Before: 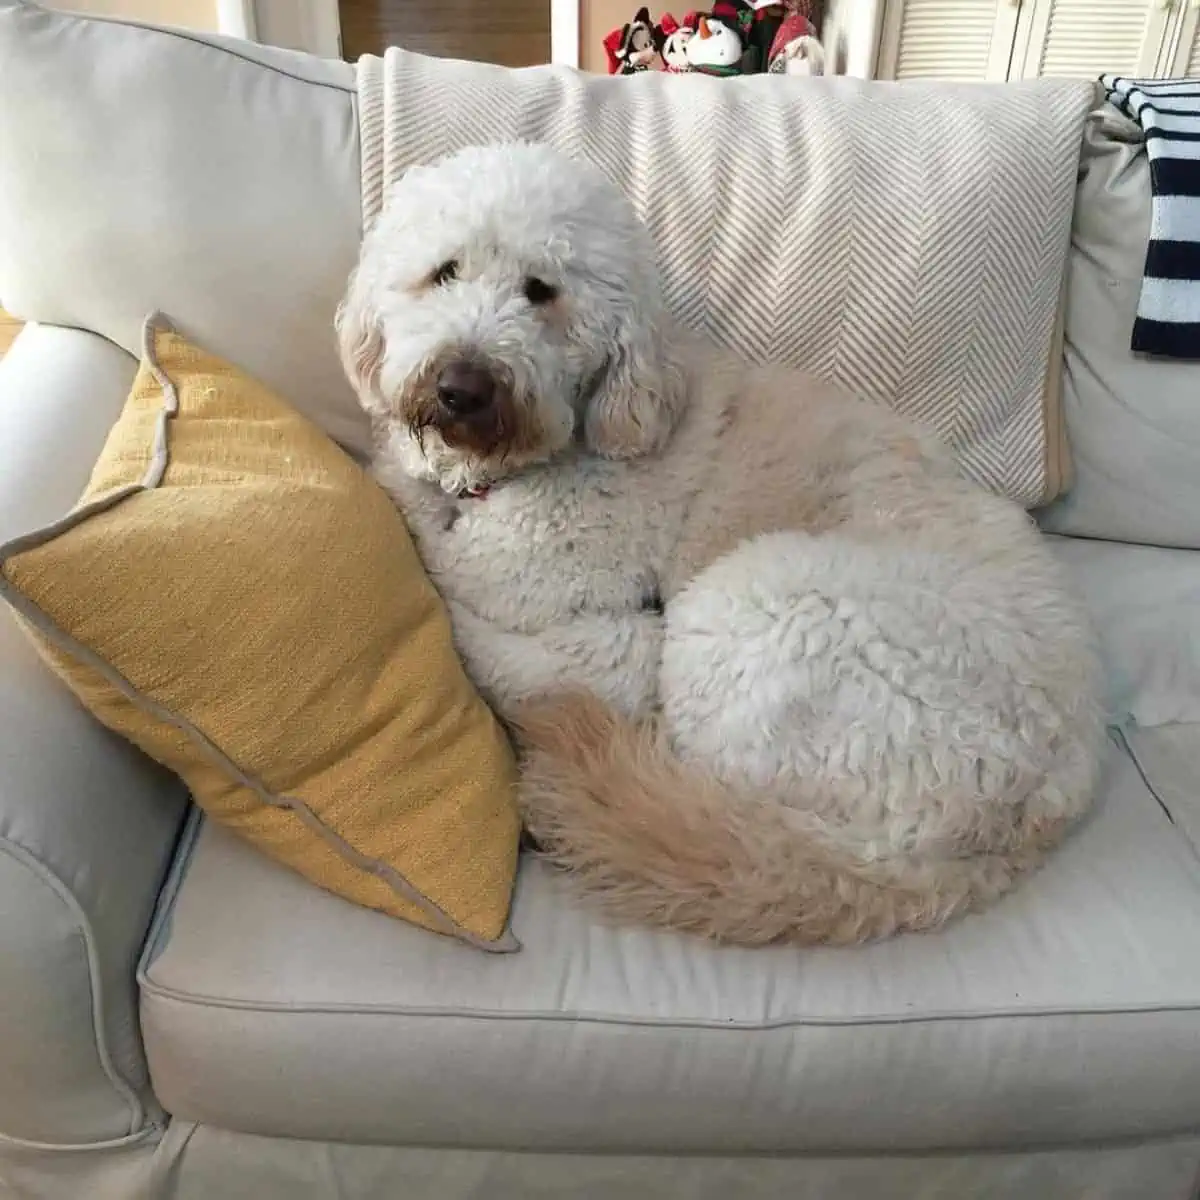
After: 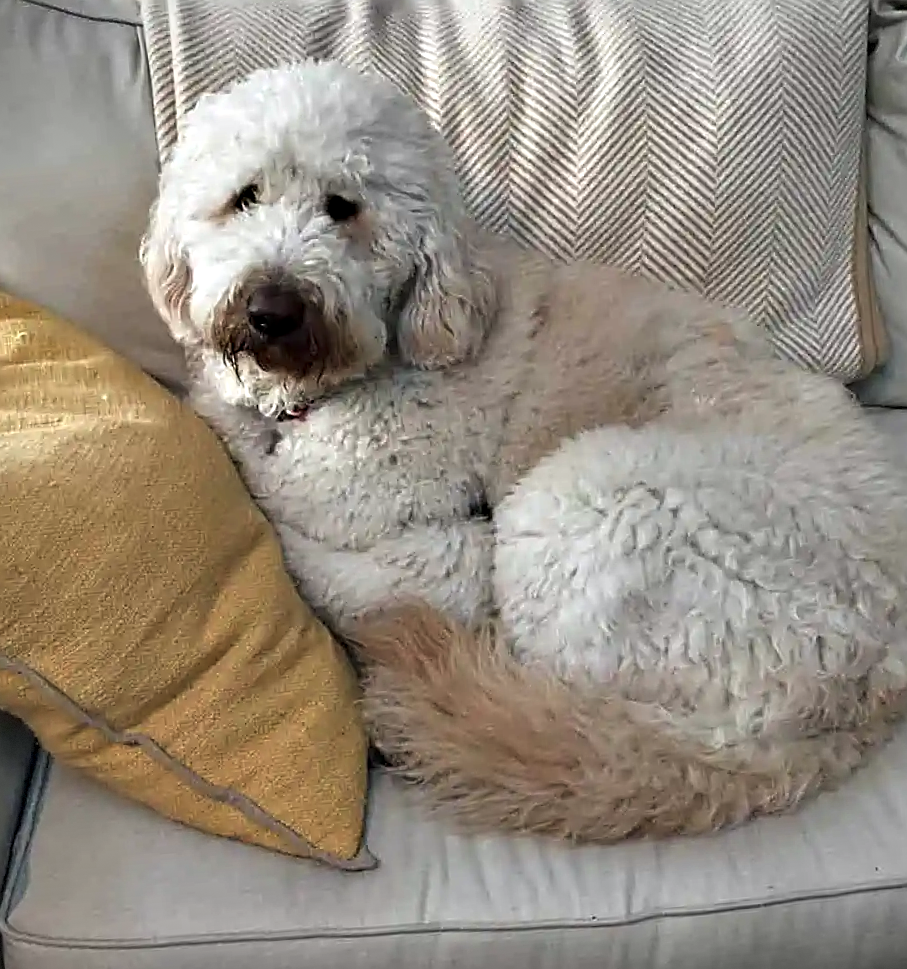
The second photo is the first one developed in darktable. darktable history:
rotate and perspective: rotation -4.86°, automatic cropping off
crop and rotate: left 17.046%, top 10.659%, right 12.989%, bottom 14.553%
vignetting: fall-off start 100%, fall-off radius 71%, brightness -0.434, saturation -0.2, width/height ratio 1.178, dithering 8-bit output, unbound false
sharpen: on, module defaults
shadows and highlights: shadows 12, white point adjustment 1.2, soften with gaussian
exposure: black level correction -0.015, exposure -0.125 EV, compensate highlight preservation false
contrast equalizer: octaves 7, y [[0.6 ×6], [0.55 ×6], [0 ×6], [0 ×6], [0 ×6]]
